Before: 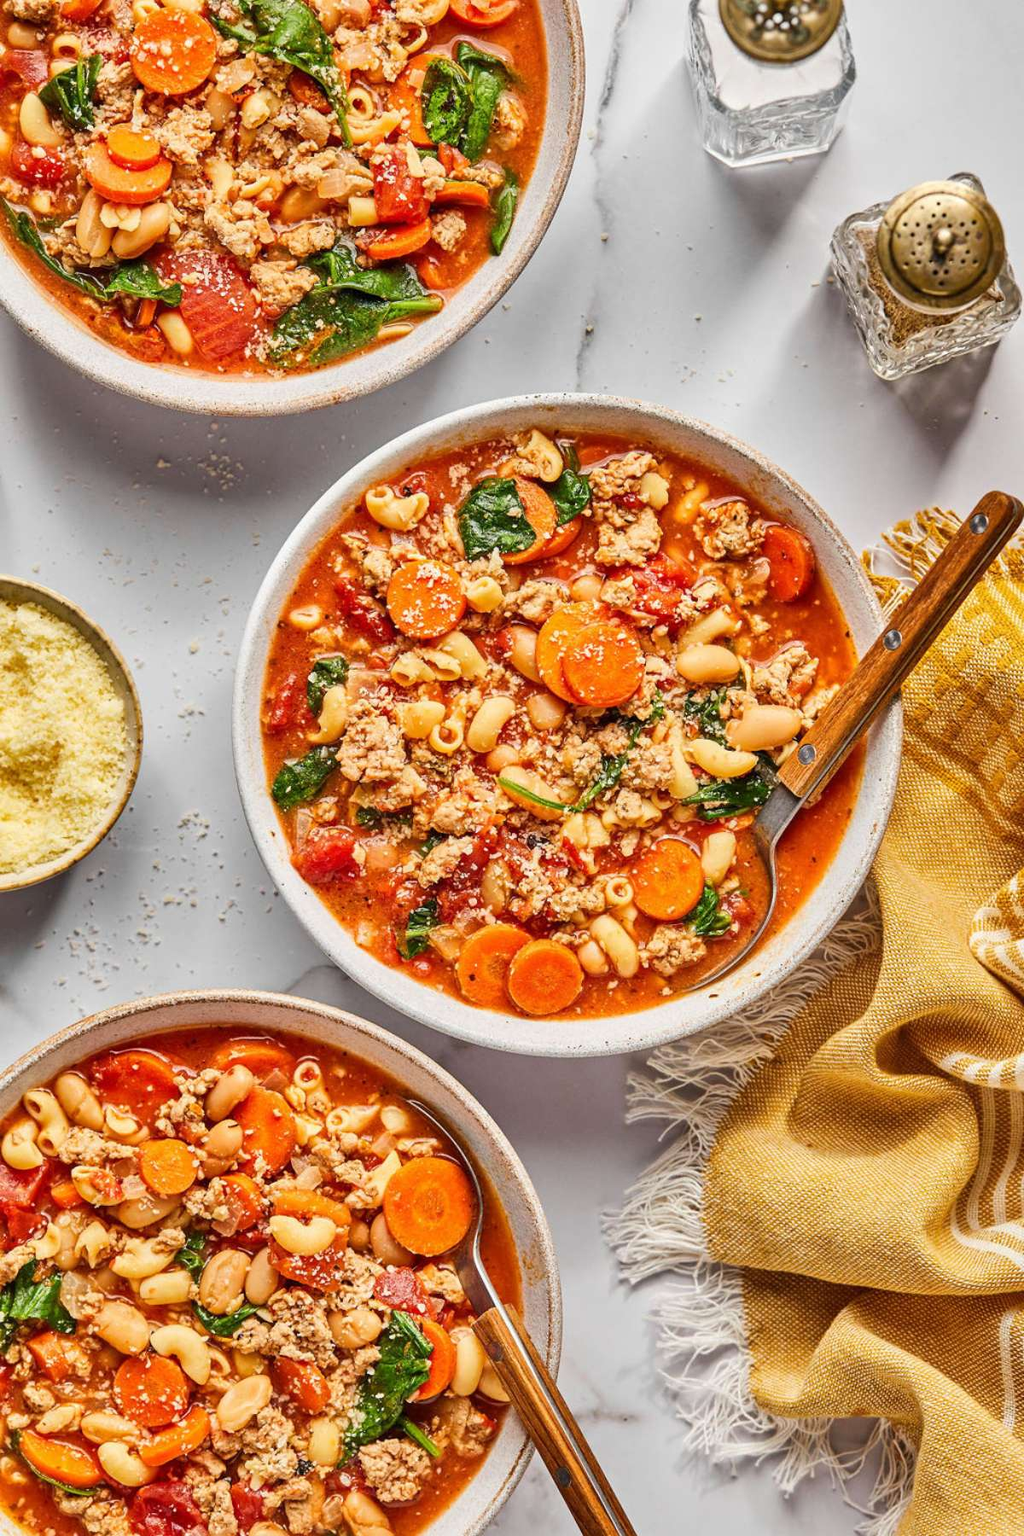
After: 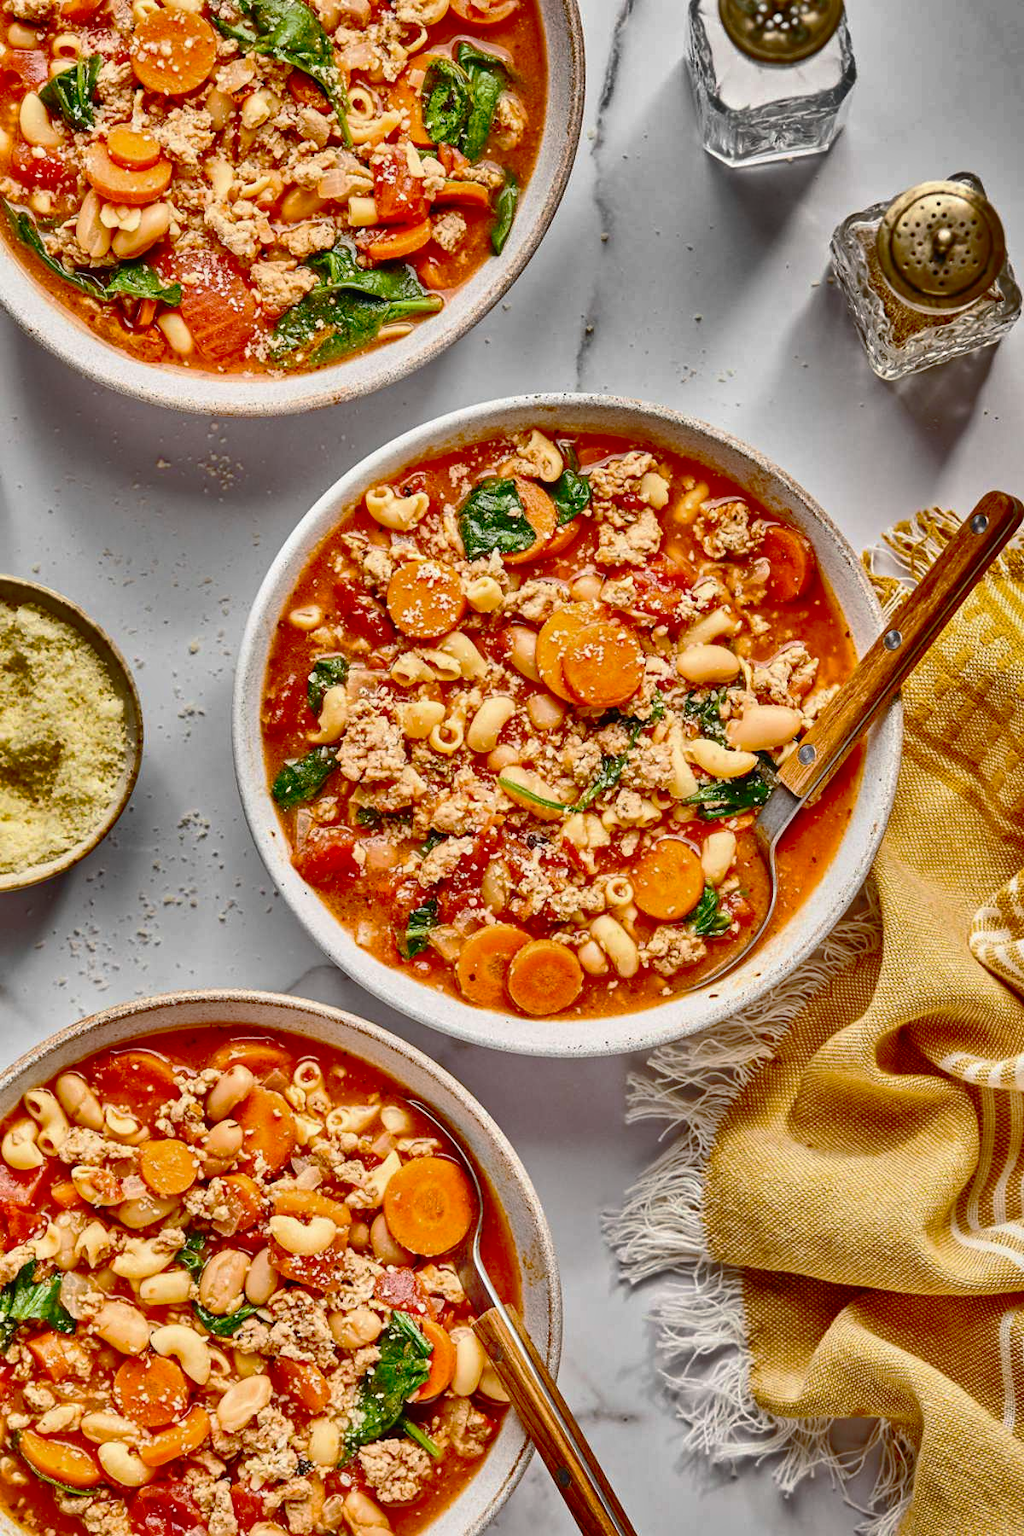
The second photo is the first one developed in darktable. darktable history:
tone curve: curves: ch0 [(0, 0) (0.003, 0.021) (0.011, 0.021) (0.025, 0.021) (0.044, 0.033) (0.069, 0.053) (0.1, 0.08) (0.136, 0.114) (0.177, 0.171) (0.224, 0.246) (0.277, 0.332) (0.335, 0.424) (0.399, 0.496) (0.468, 0.561) (0.543, 0.627) (0.623, 0.685) (0.709, 0.741) (0.801, 0.813) (0.898, 0.902) (1, 1)], preserve colors none
rotate and perspective: automatic cropping off
contrast brightness saturation: contrast 0.1, brightness 0.03, saturation 0.09
shadows and highlights: shadows 19.13, highlights -83.41, soften with gaussian
